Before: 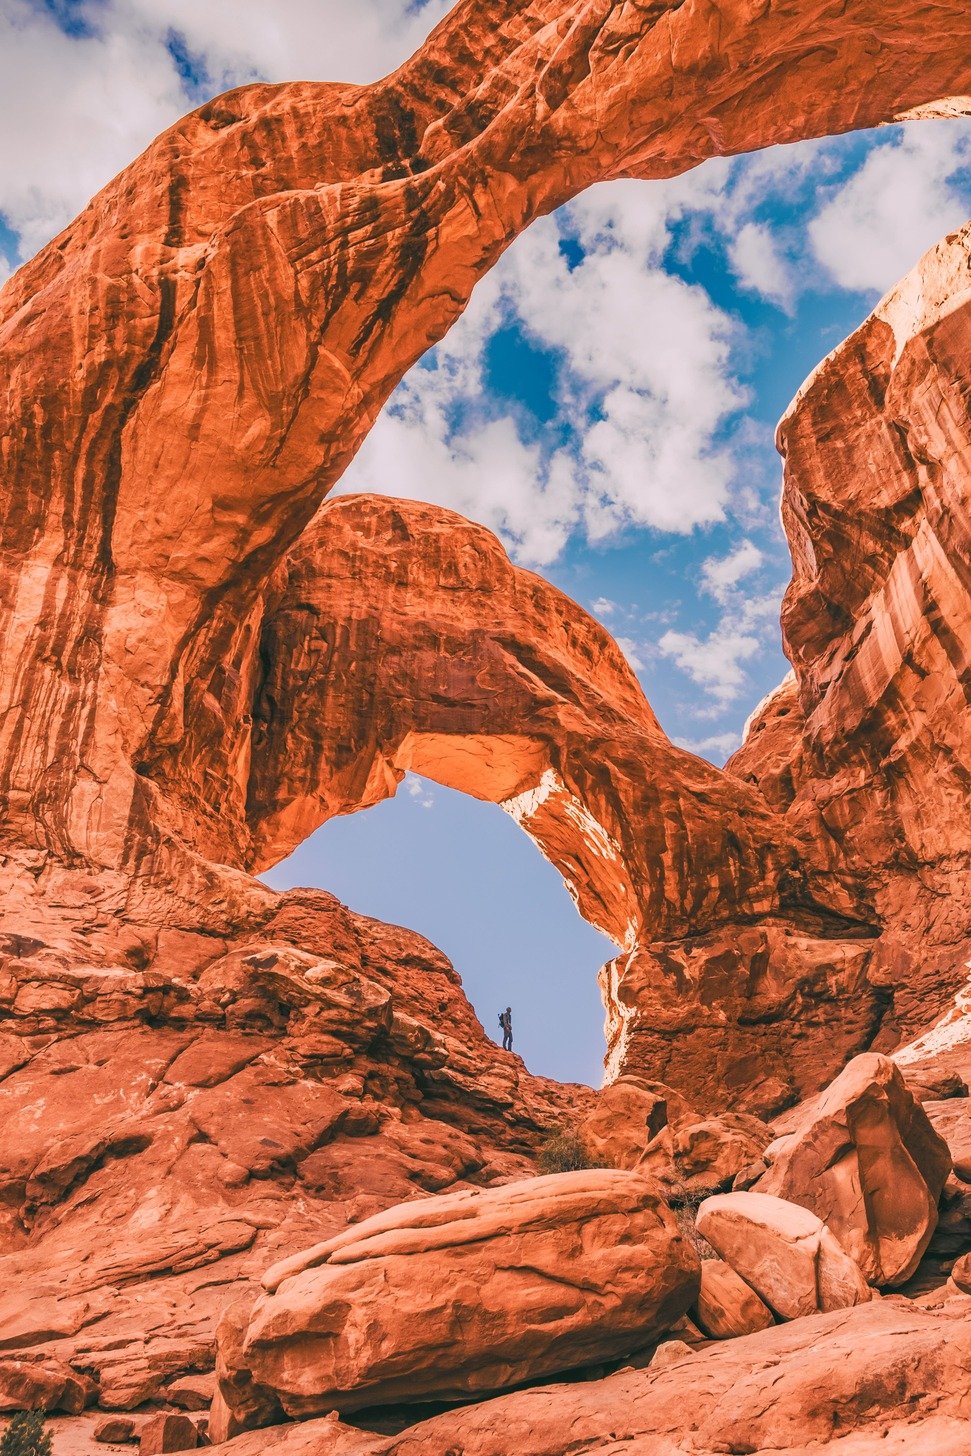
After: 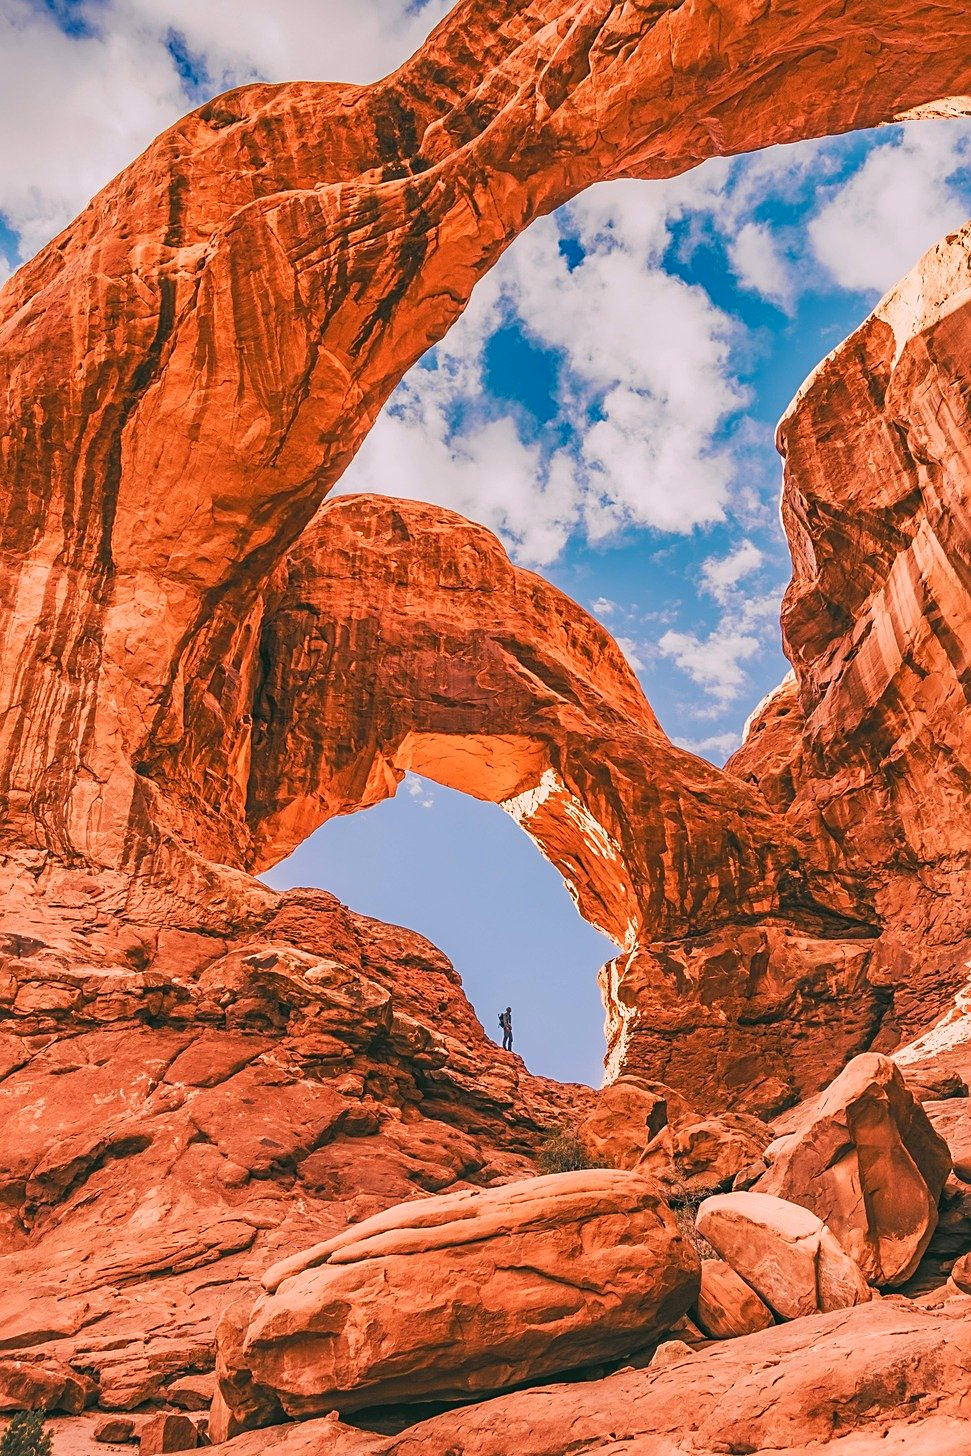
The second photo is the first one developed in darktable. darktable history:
sharpen: on, module defaults
contrast brightness saturation: saturation 0.132
color correction: highlights b* -0.062
